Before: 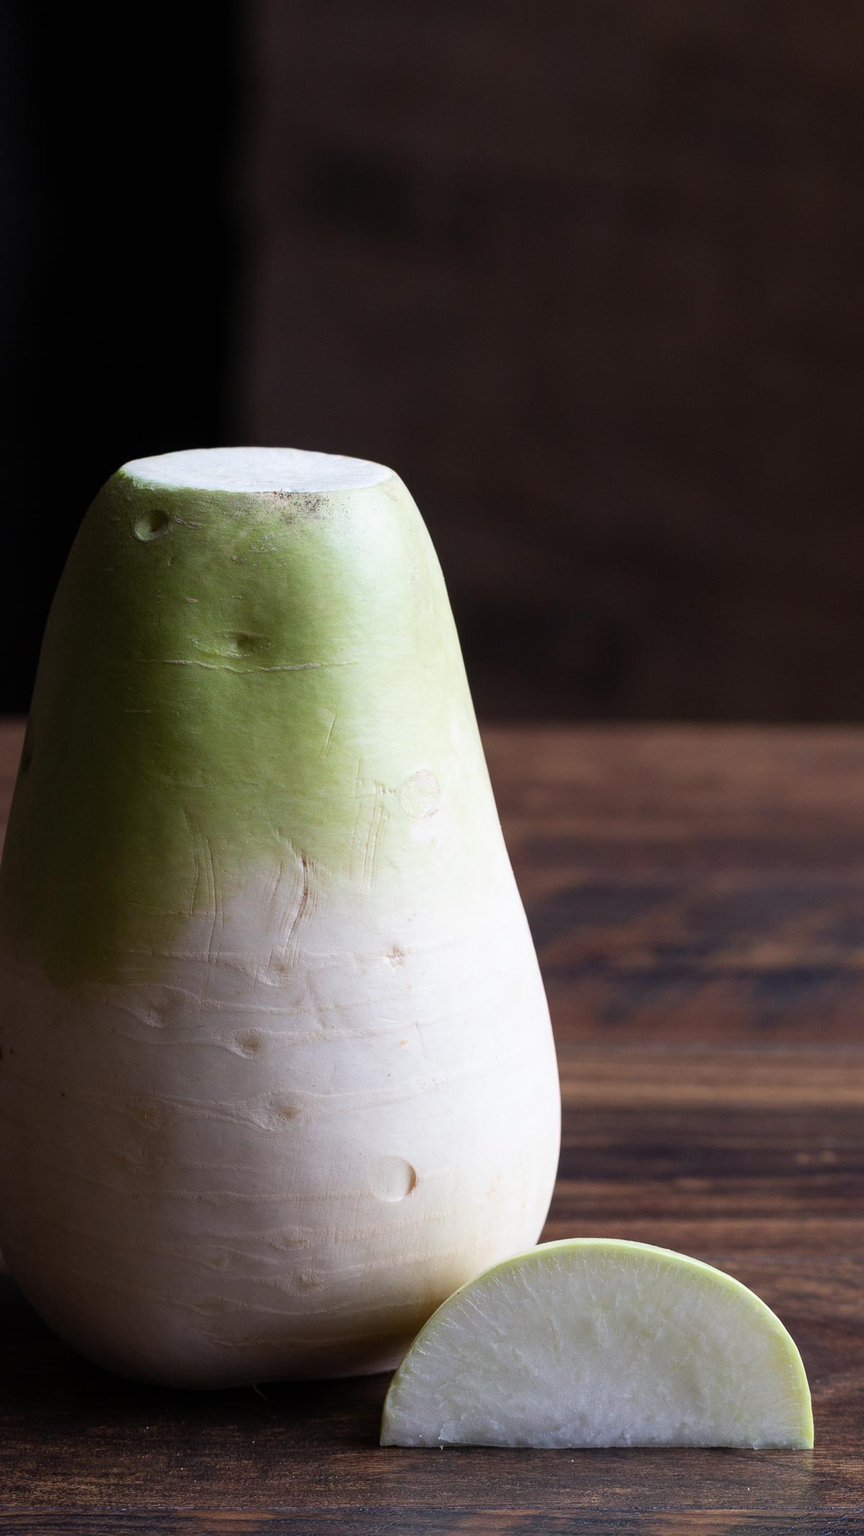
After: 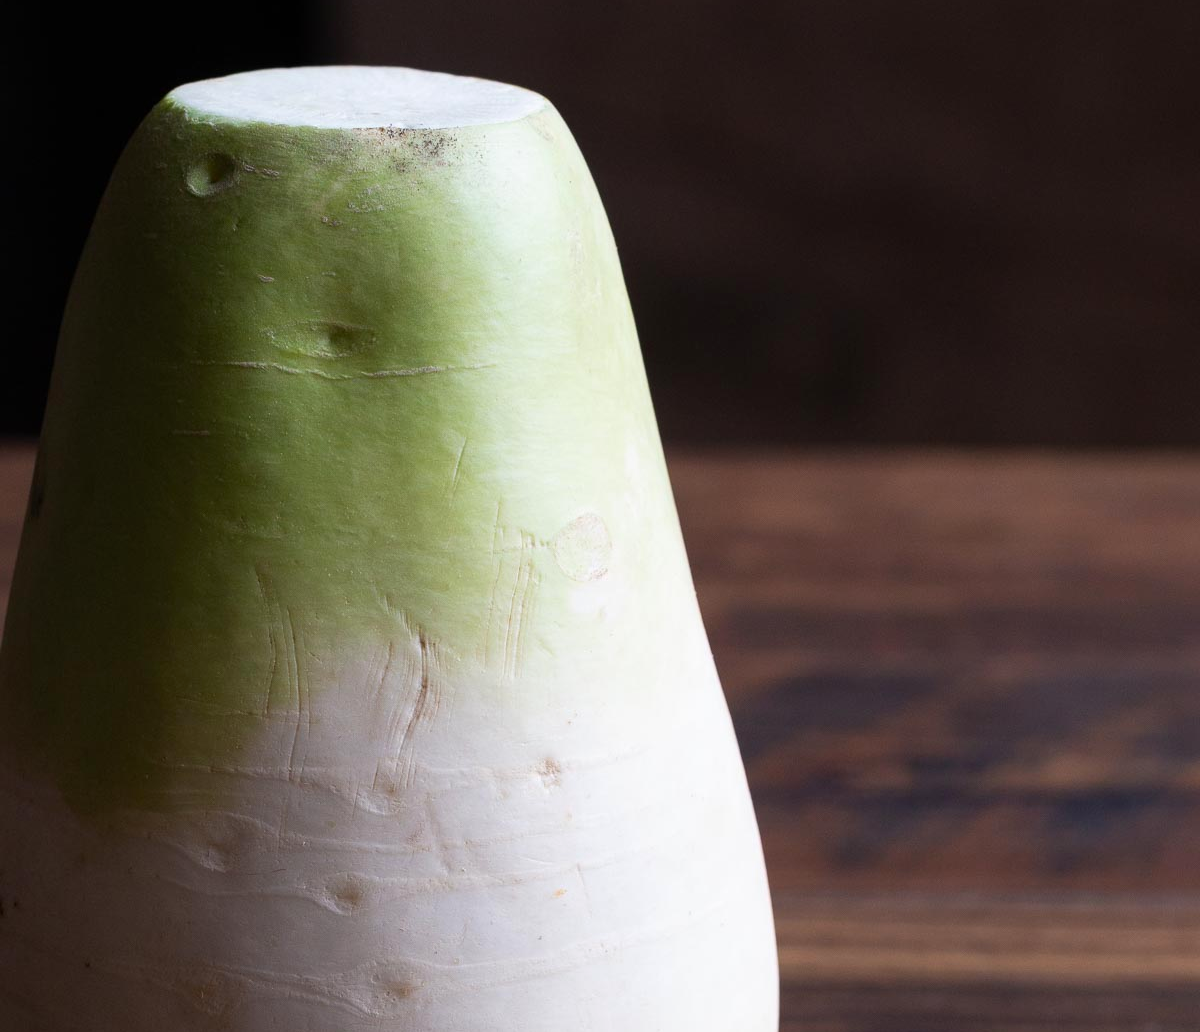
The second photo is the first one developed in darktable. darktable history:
contrast brightness saturation: contrast 0.04, saturation 0.07
crop and rotate: top 26.056%, bottom 25.543%
